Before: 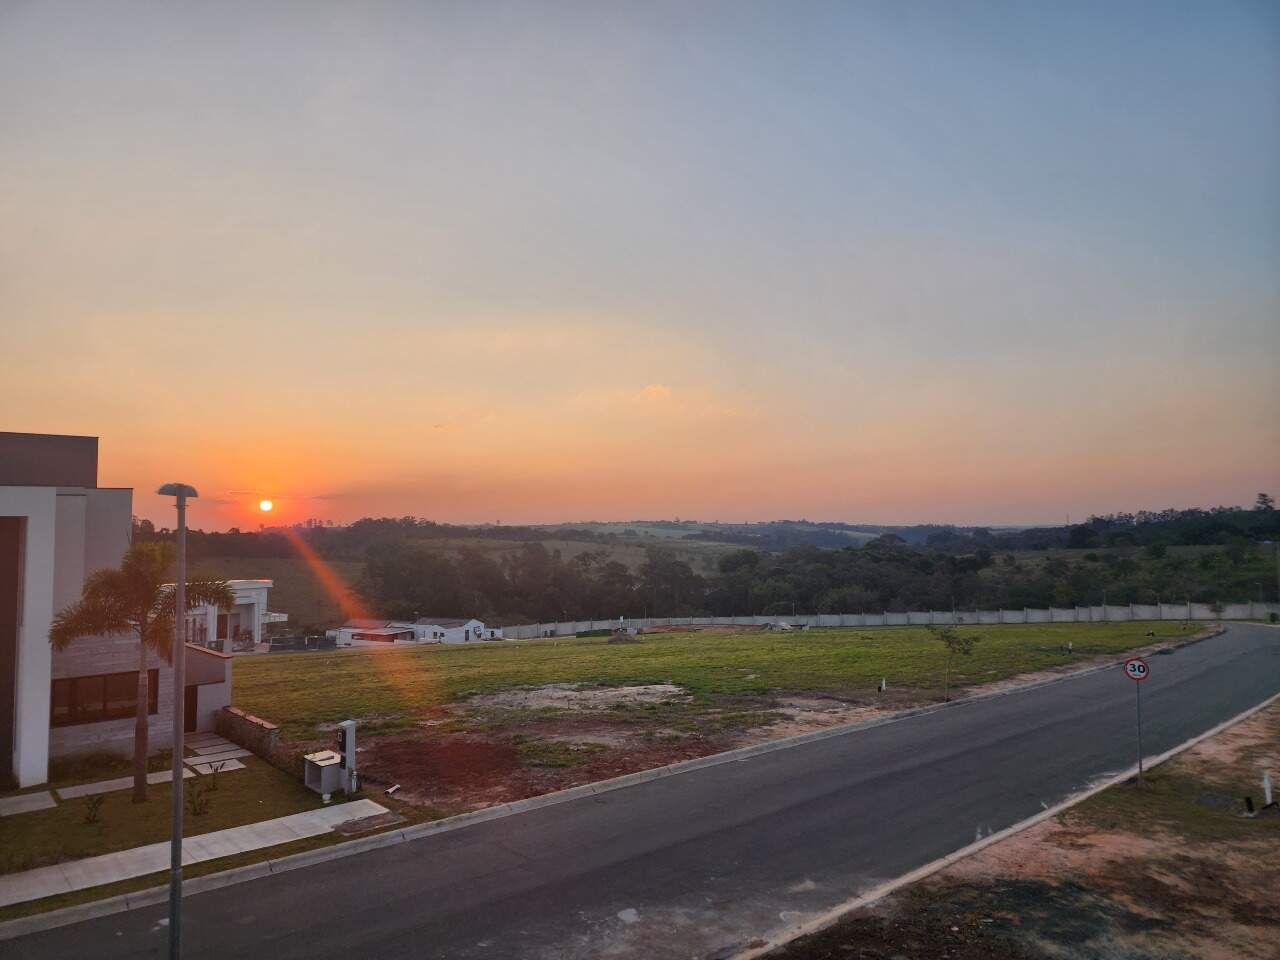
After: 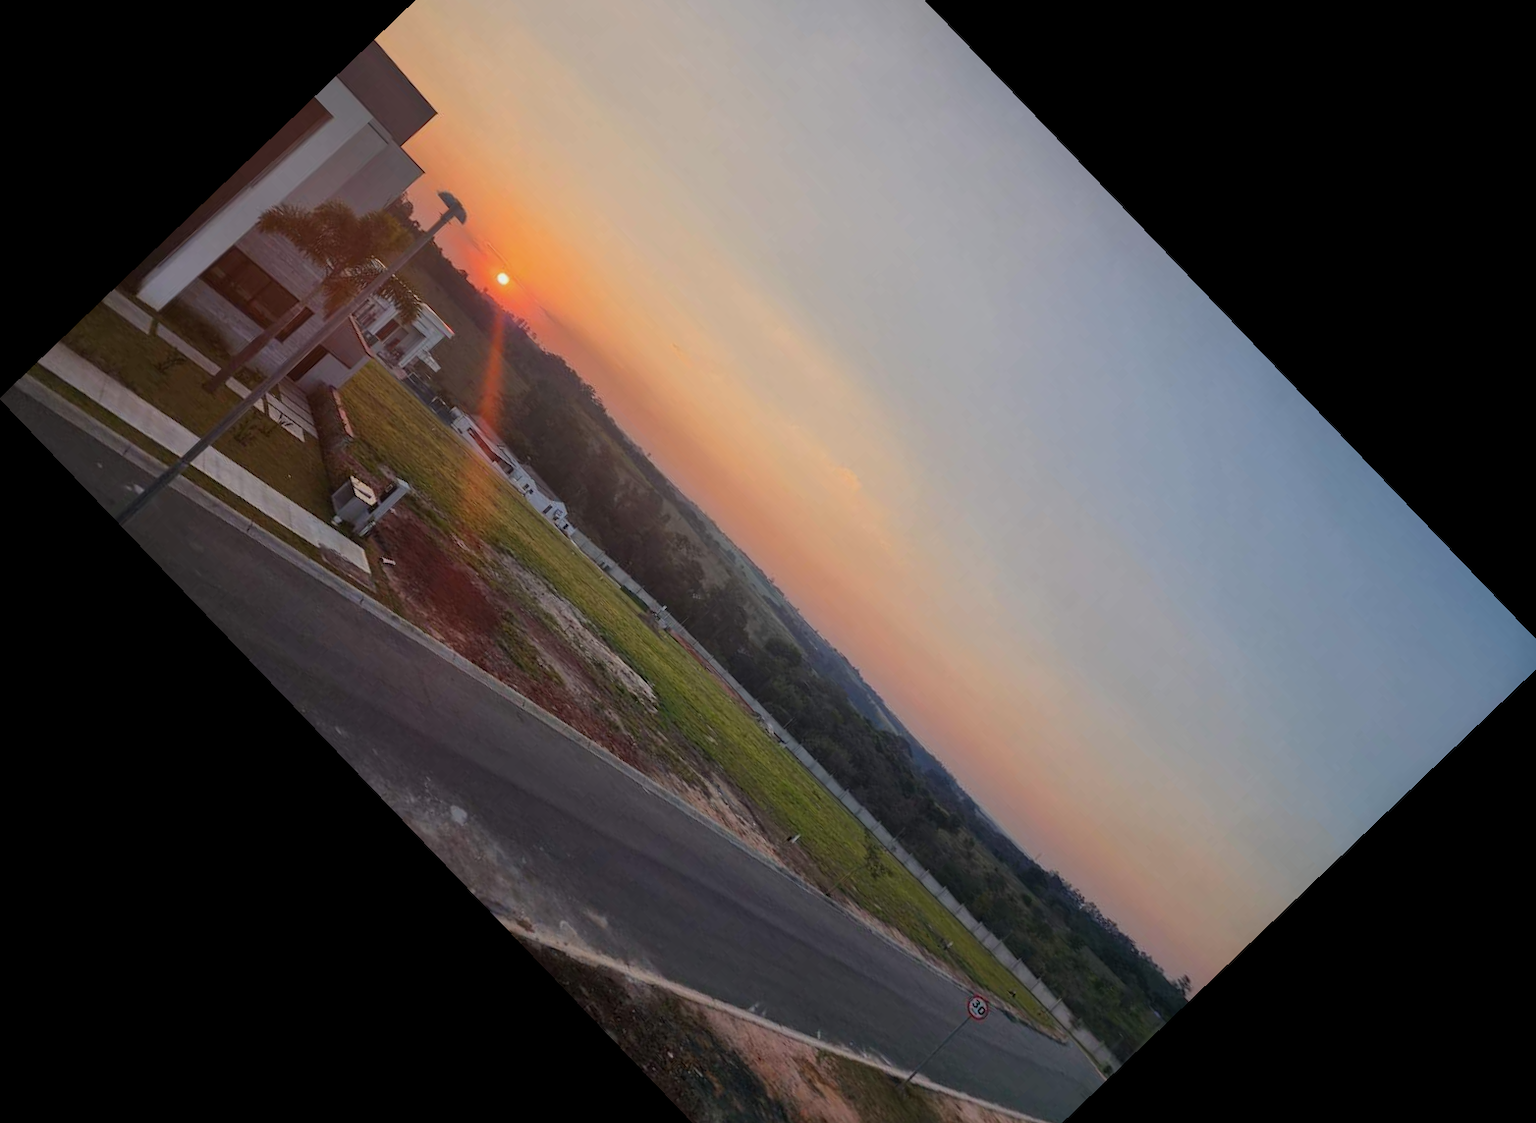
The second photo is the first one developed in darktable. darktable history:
crop and rotate: angle -46.26°, top 16.234%, right 0.912%, bottom 11.704%
exposure: exposure -0.21 EV, compensate highlight preservation false
